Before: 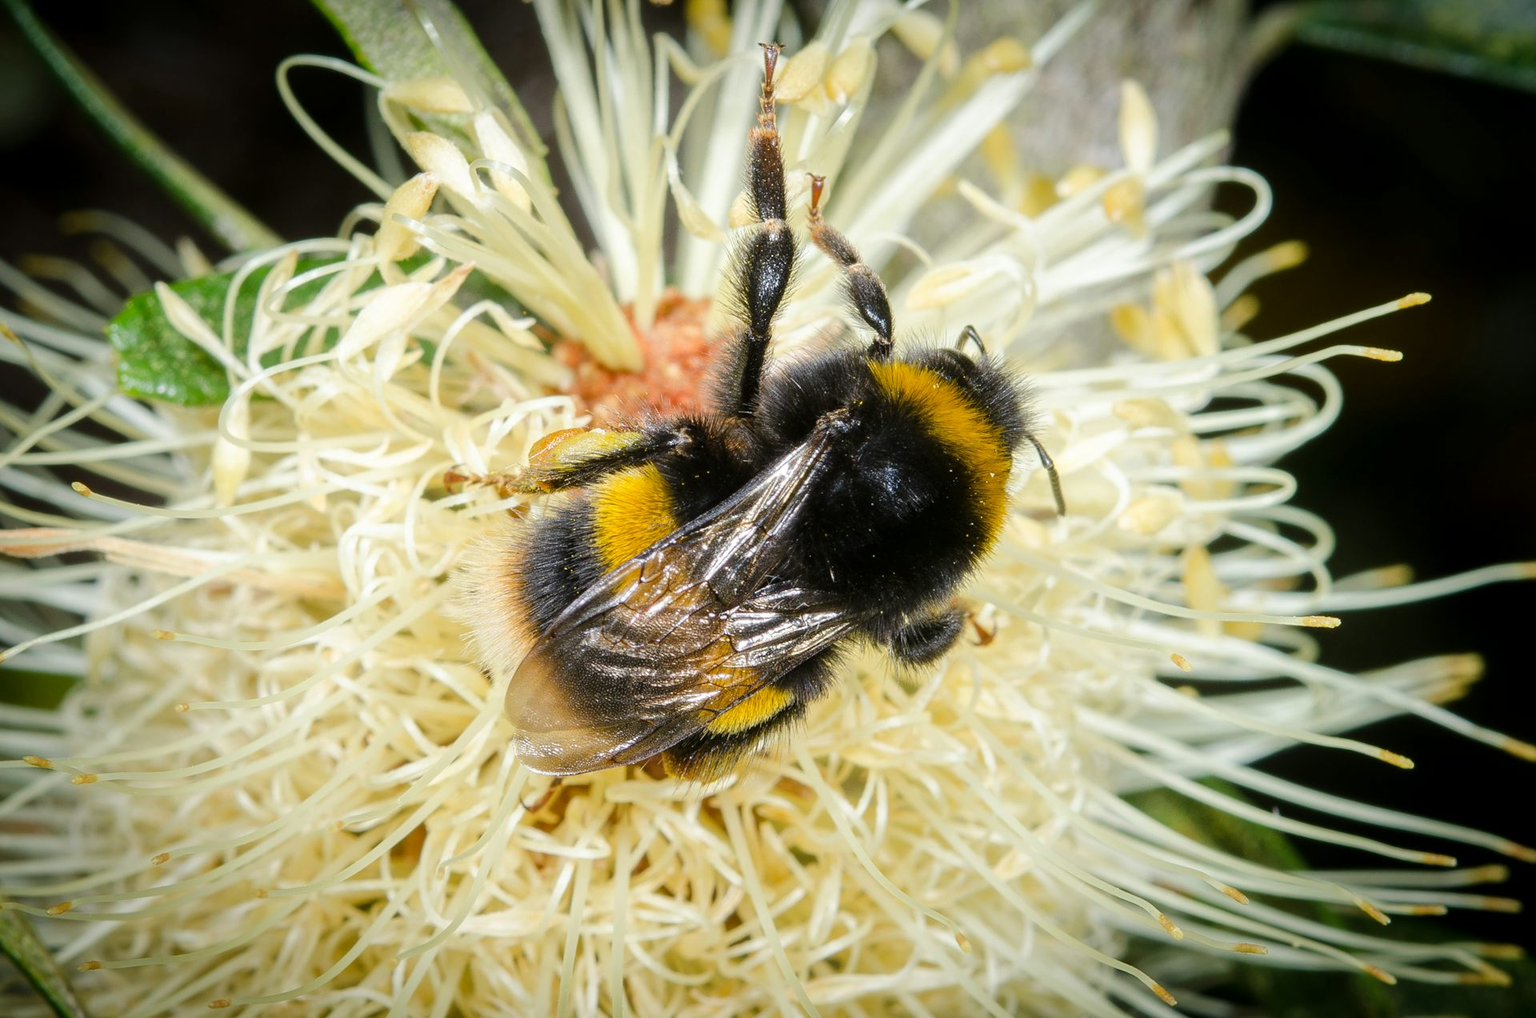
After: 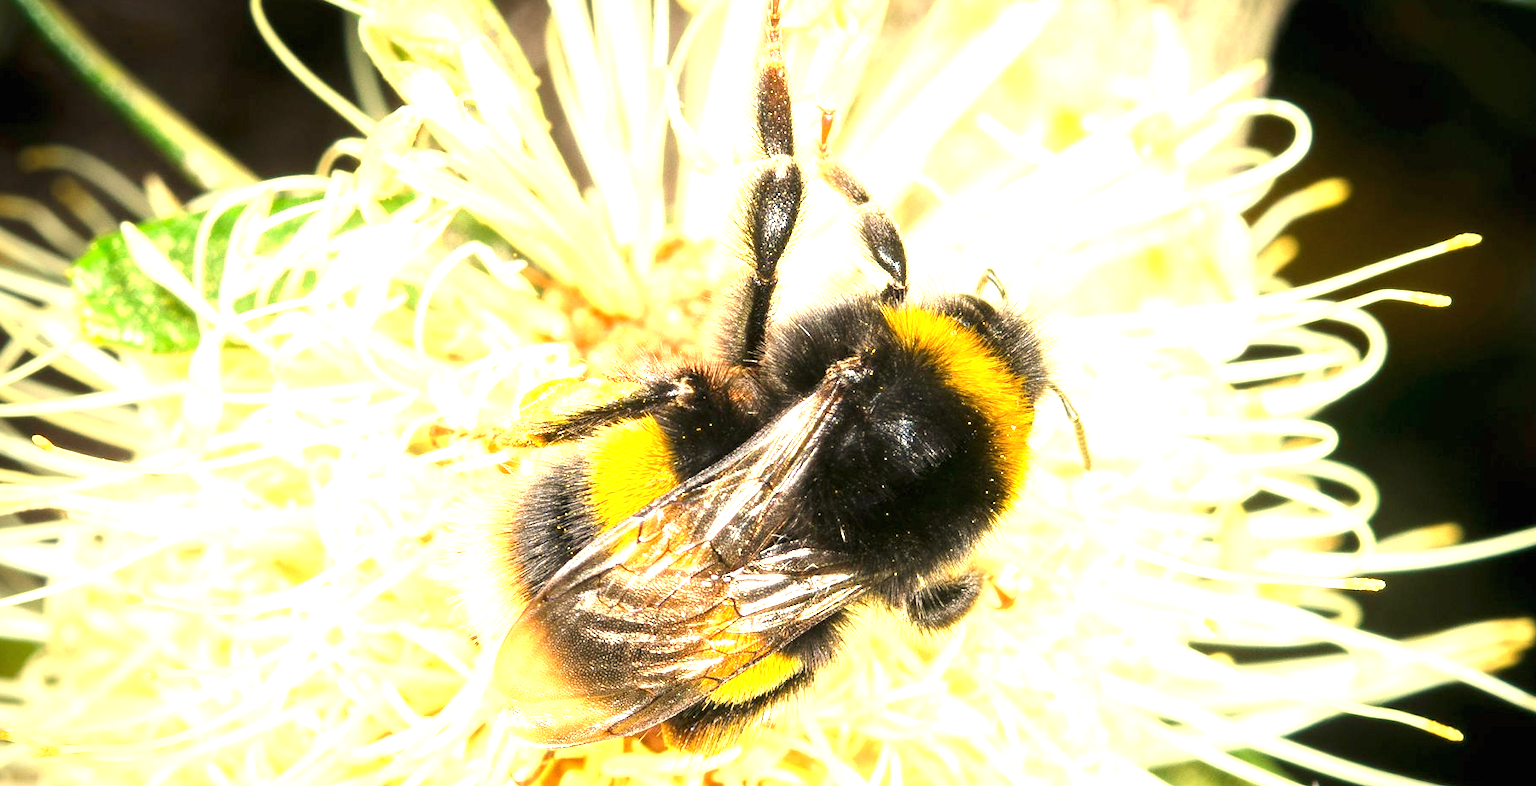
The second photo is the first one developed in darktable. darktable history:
crop: left 2.737%, top 7.287%, right 3.421%, bottom 20.179%
exposure: black level correction 0, exposure 1.741 EV, compensate exposure bias true, compensate highlight preservation false
white balance: red 1.138, green 0.996, blue 0.812
